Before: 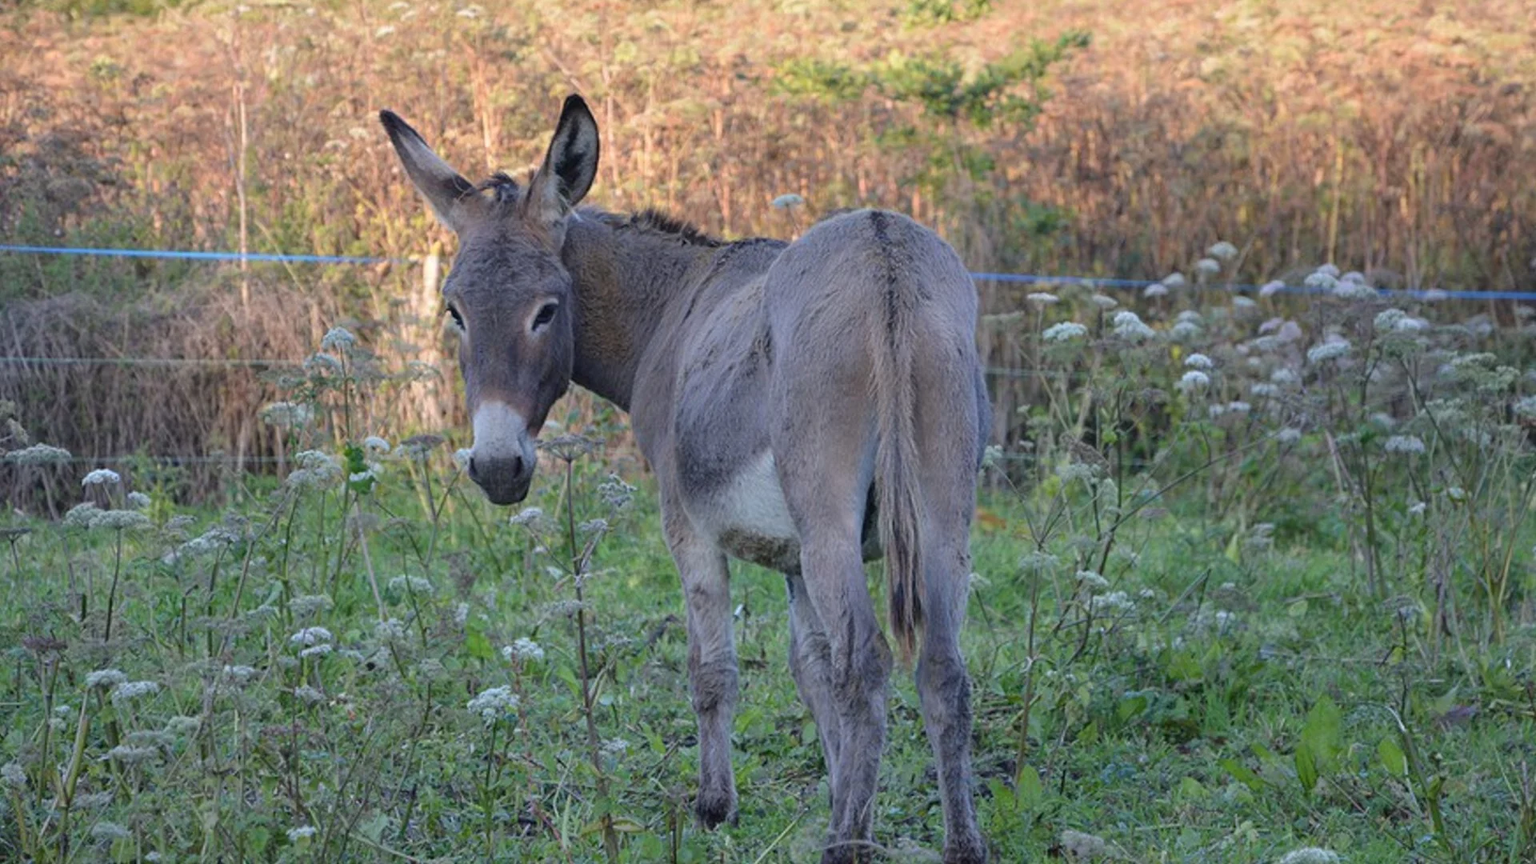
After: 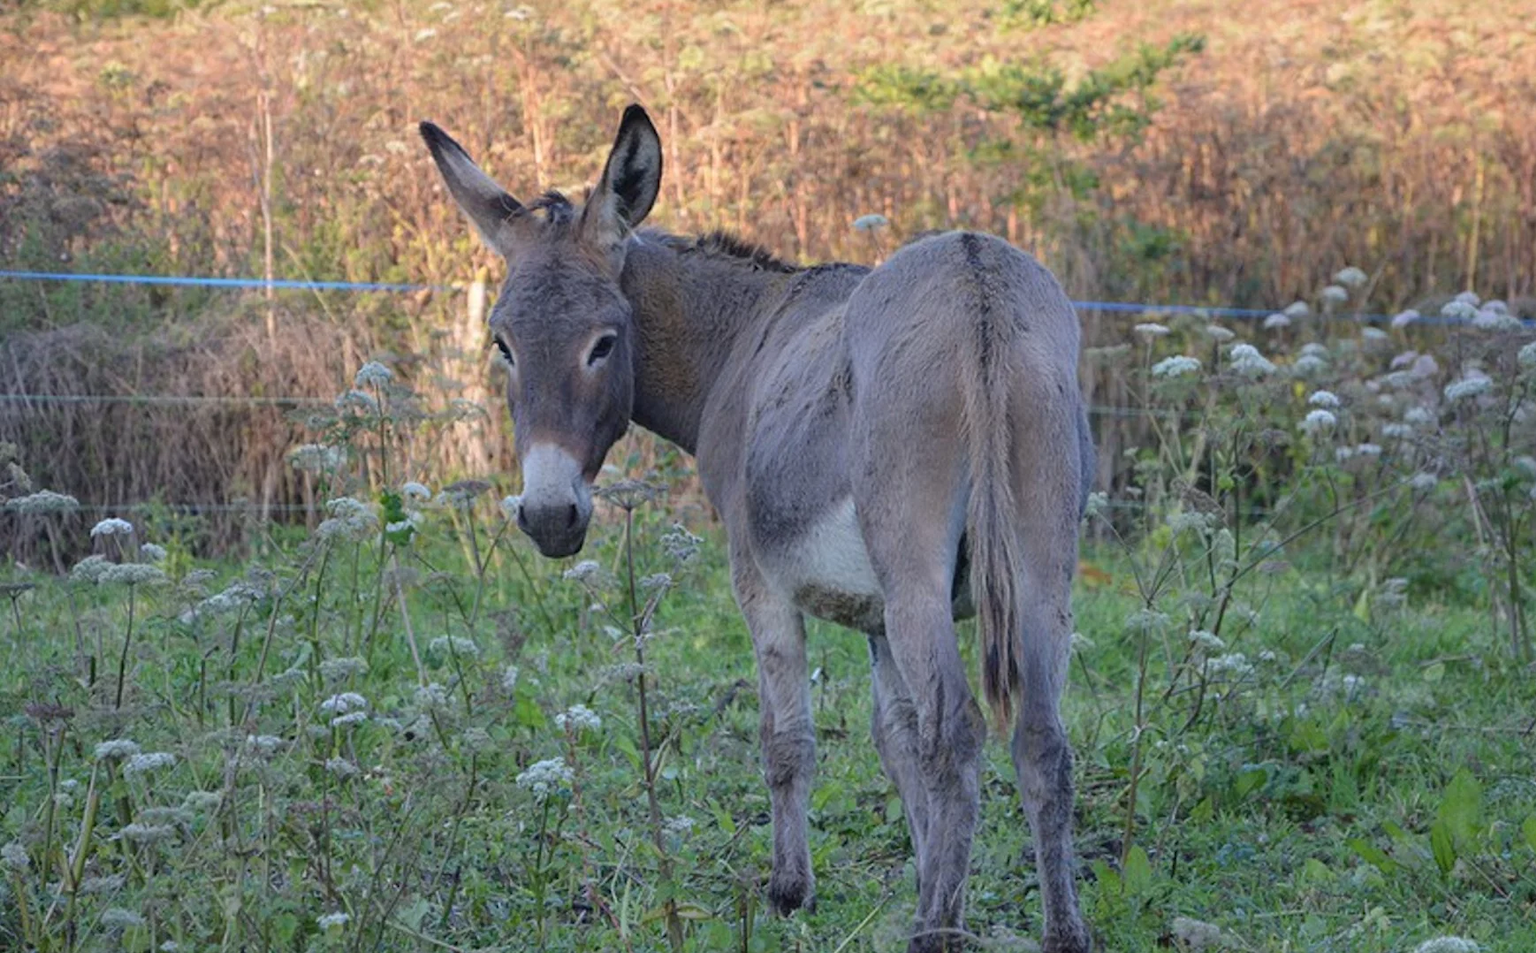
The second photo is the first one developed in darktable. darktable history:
crop: right 9.477%, bottom 0.027%
